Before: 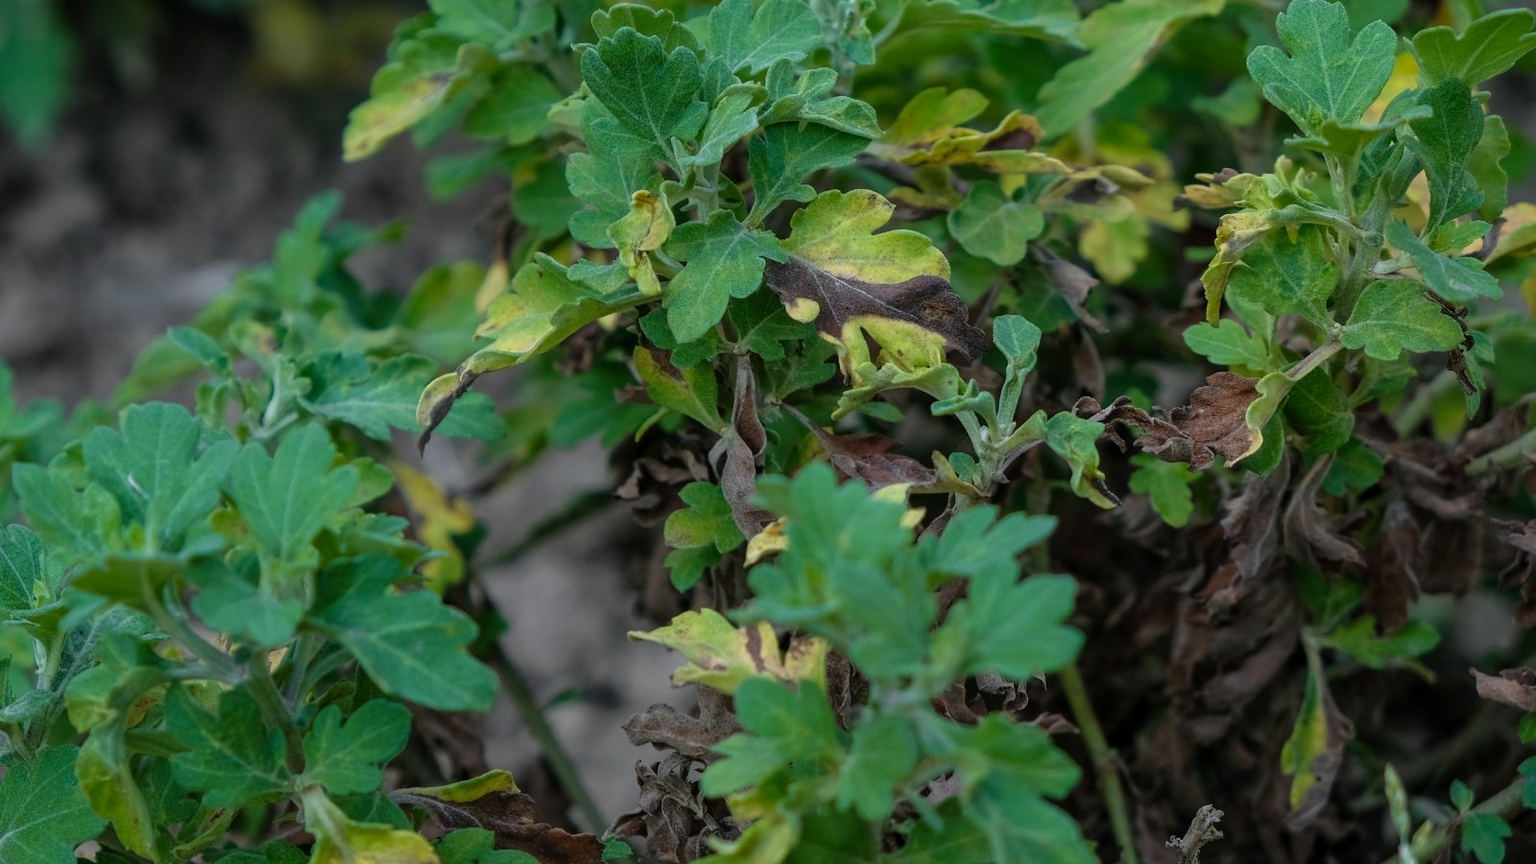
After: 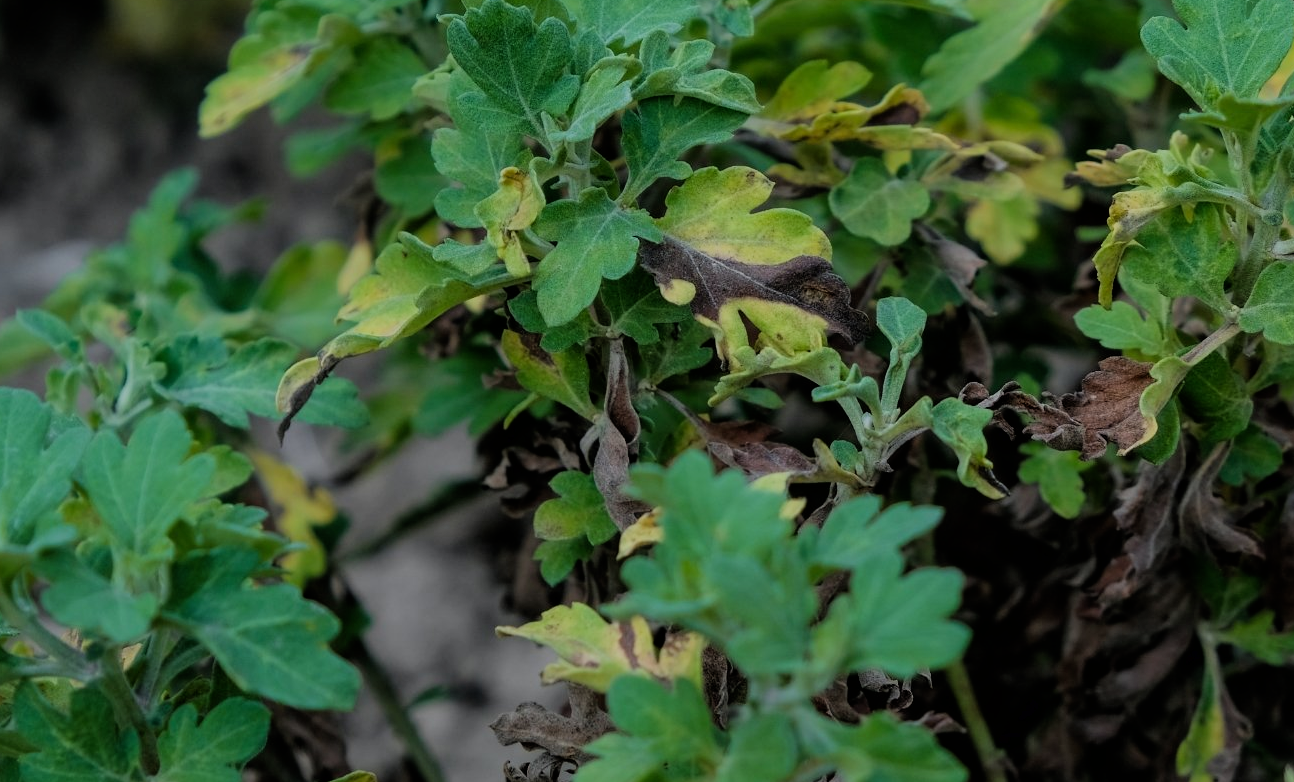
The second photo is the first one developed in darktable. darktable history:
crop: left 9.929%, top 3.475%, right 9.188%, bottom 9.529%
filmic rgb: black relative exposure -7.15 EV, white relative exposure 5.36 EV, hardness 3.02, color science v6 (2022)
